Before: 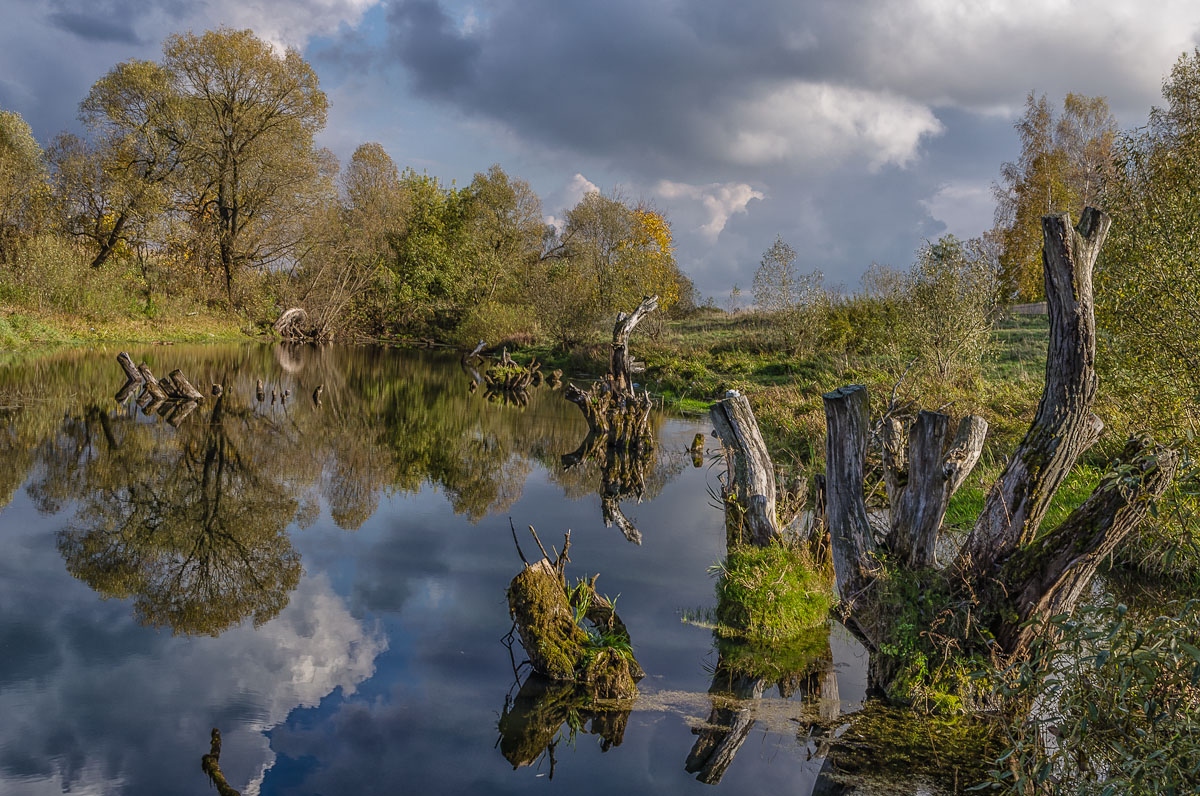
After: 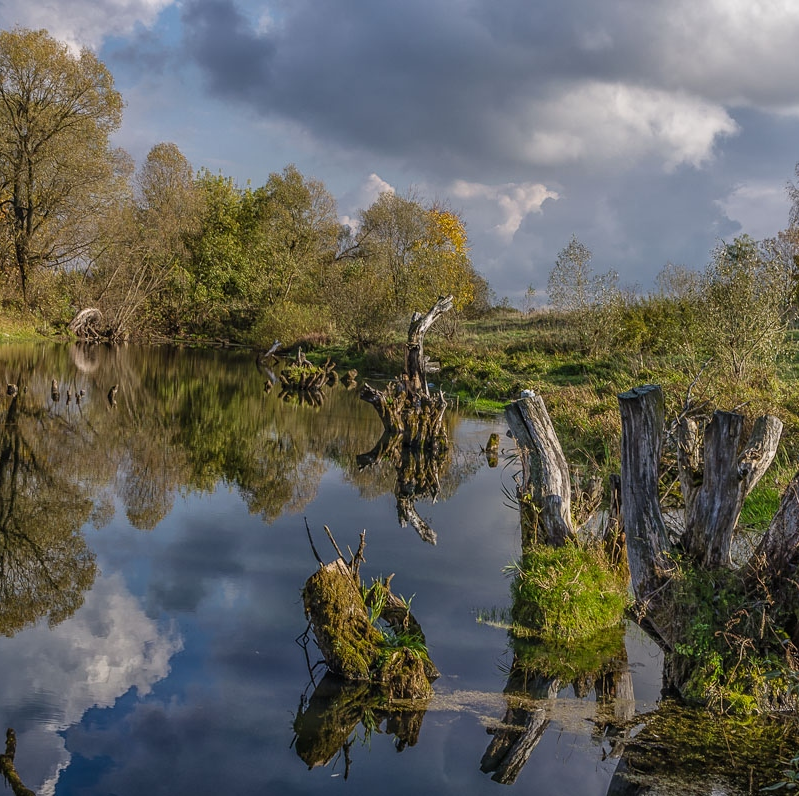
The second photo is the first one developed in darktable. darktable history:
crop: left 17.107%, right 16.302%
